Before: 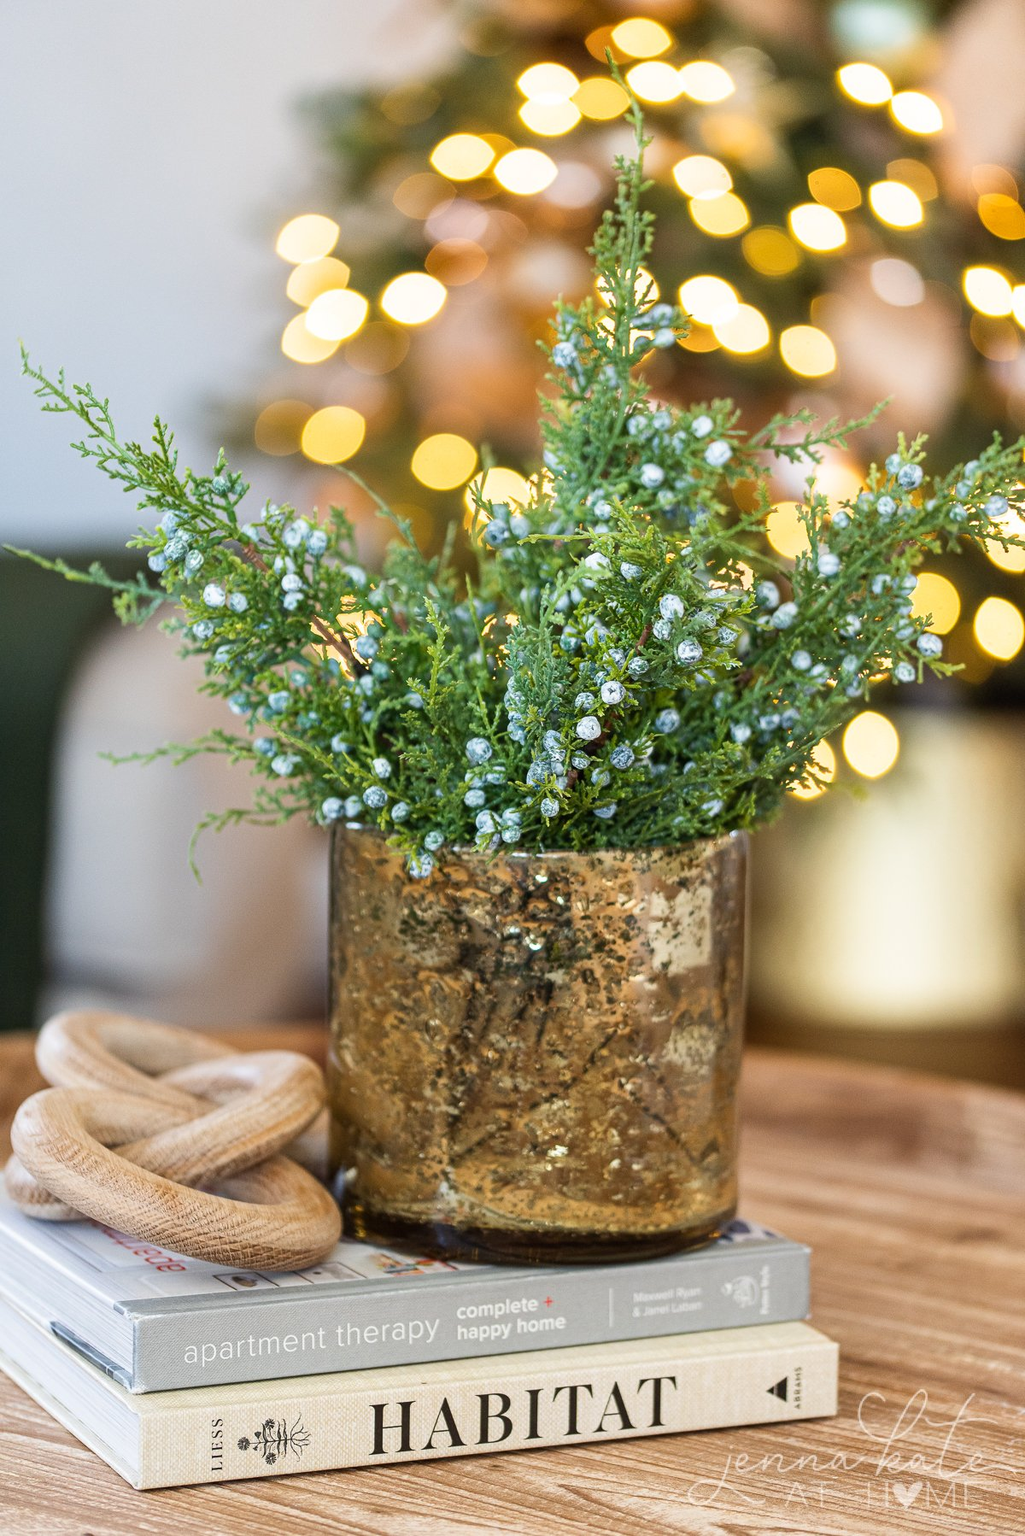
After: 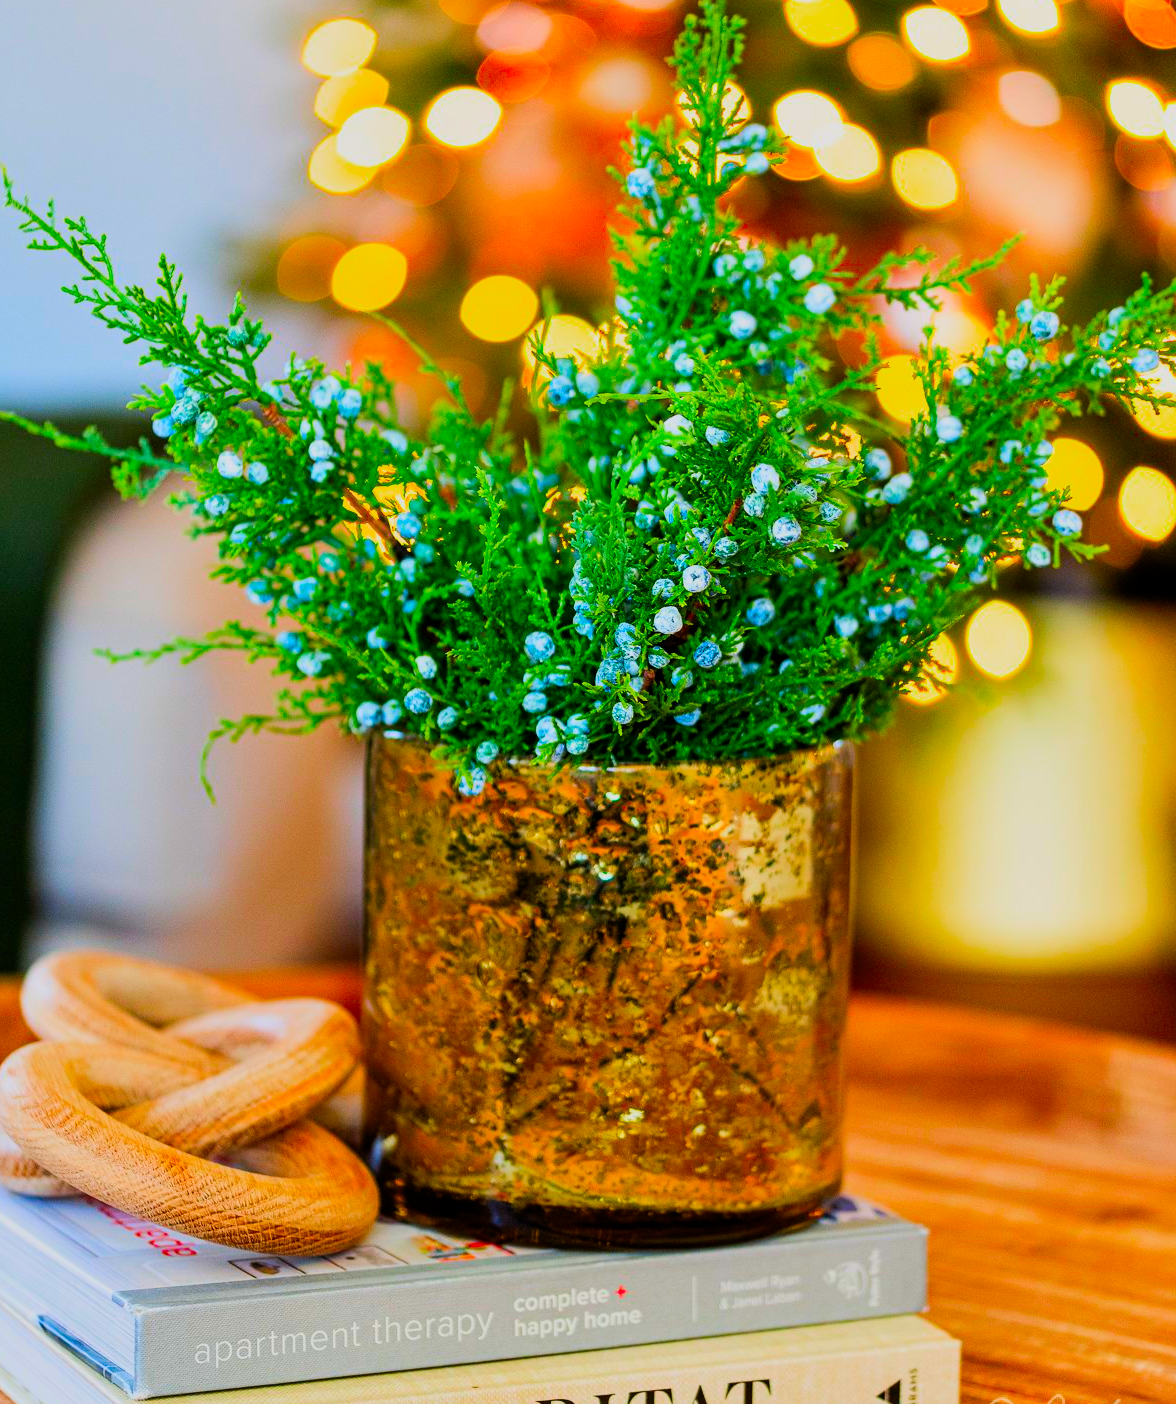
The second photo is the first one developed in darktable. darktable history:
color balance rgb: perceptual saturation grading › global saturation -0.314%, global vibrance 20%
tone equalizer: on, module defaults
contrast brightness saturation: saturation -0.057
filmic rgb: black relative exposure -5.14 EV, white relative exposure 3.96 EV, hardness 2.87, contrast 1.198, contrast in shadows safe
shadows and highlights: shadows 36.35, highlights -27.35, soften with gaussian
color correction: highlights b* -0.047, saturation 2.94
crop and rotate: left 1.818%, top 12.939%, right 0.133%, bottom 8.925%
